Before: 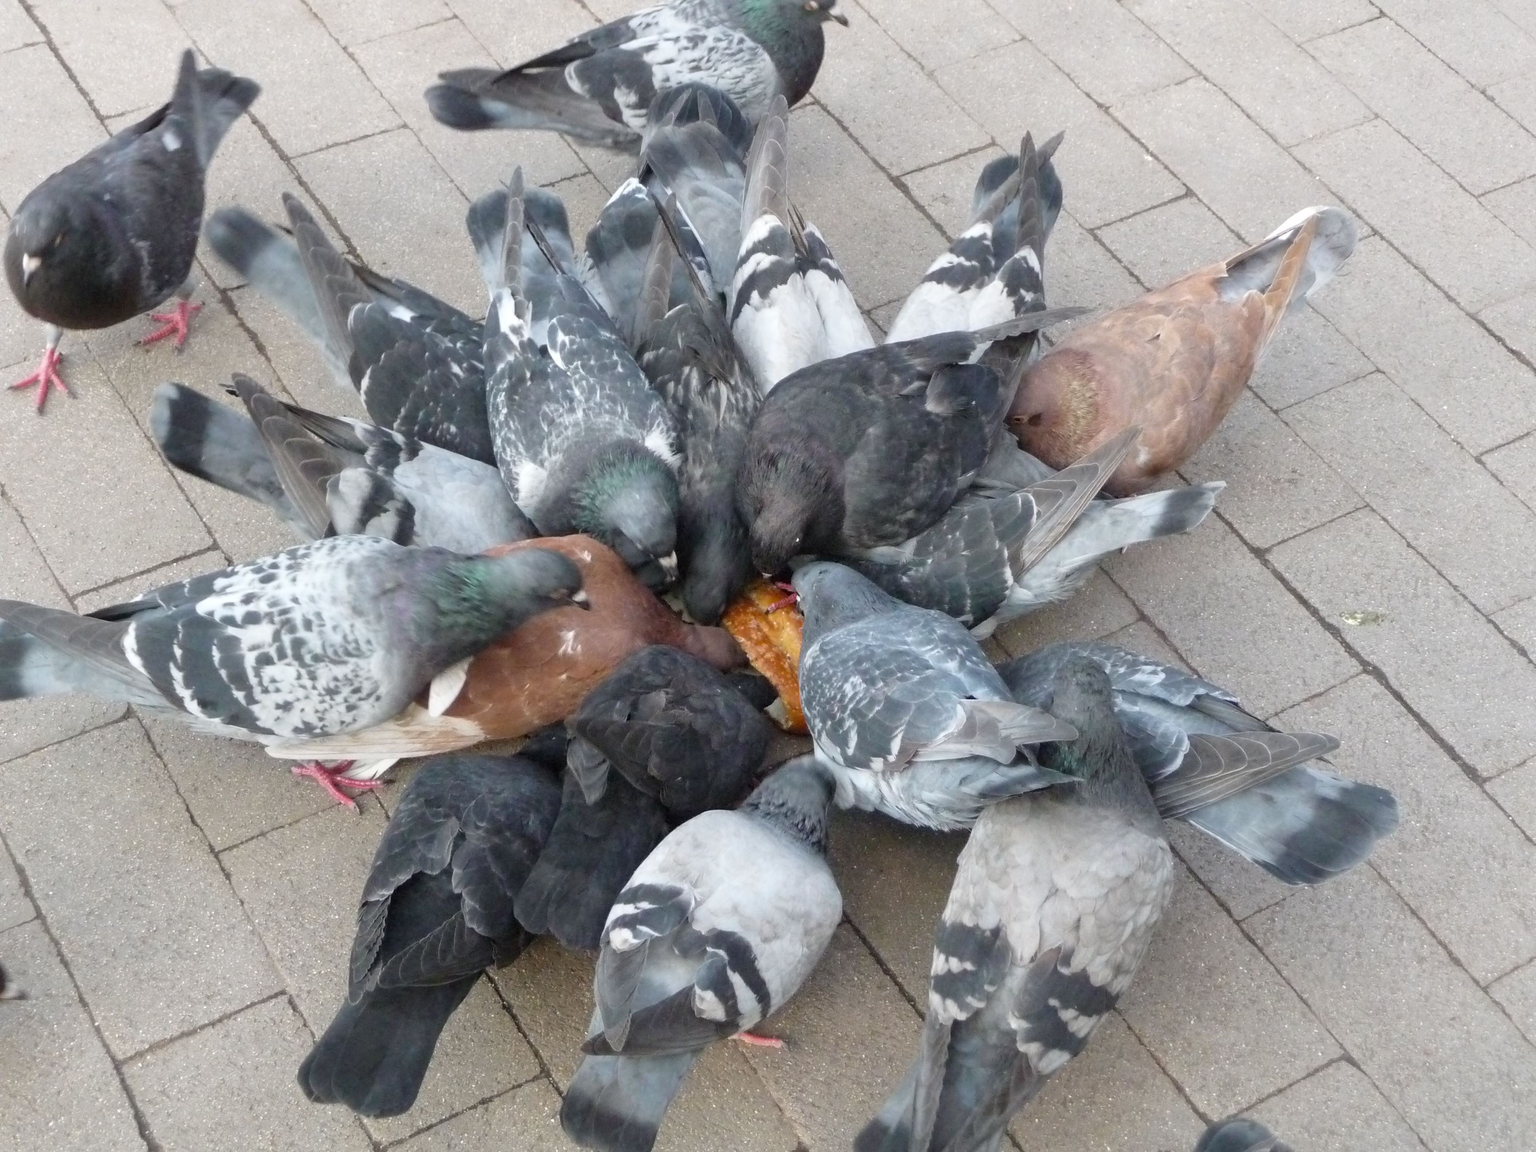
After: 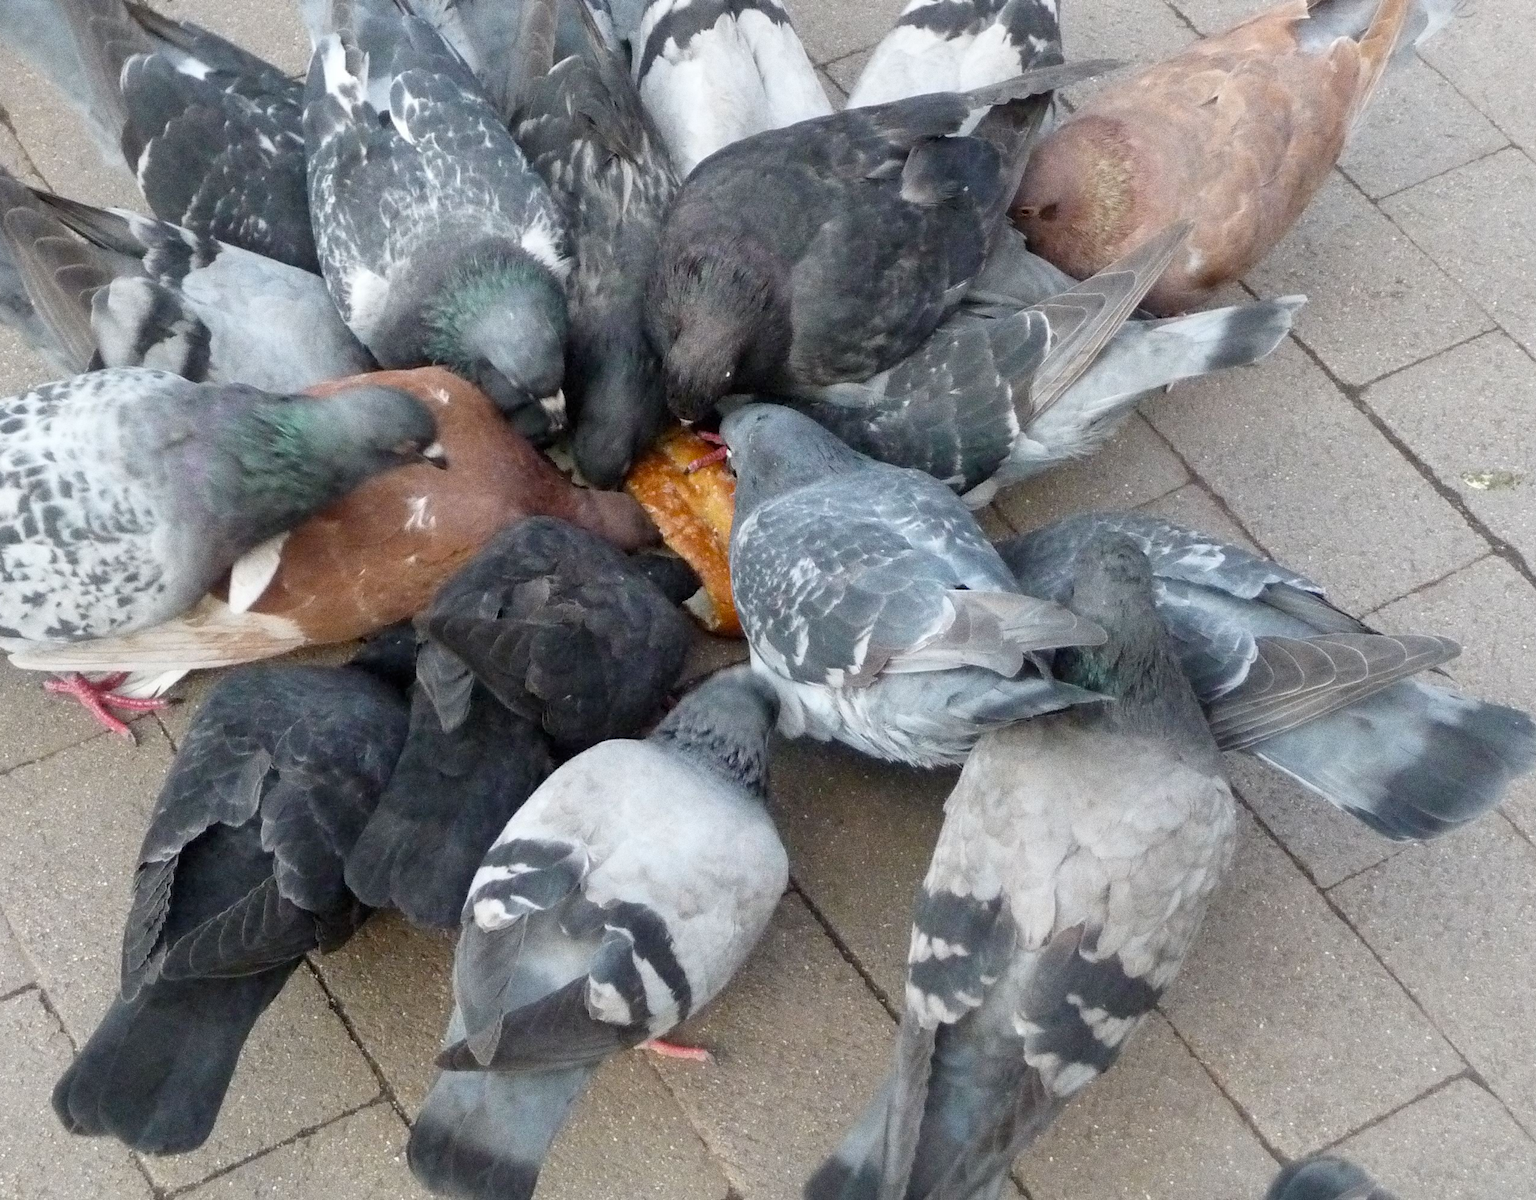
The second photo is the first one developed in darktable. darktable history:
grain: coarseness 0.09 ISO, strength 40%
crop: left 16.871%, top 22.857%, right 9.116%
